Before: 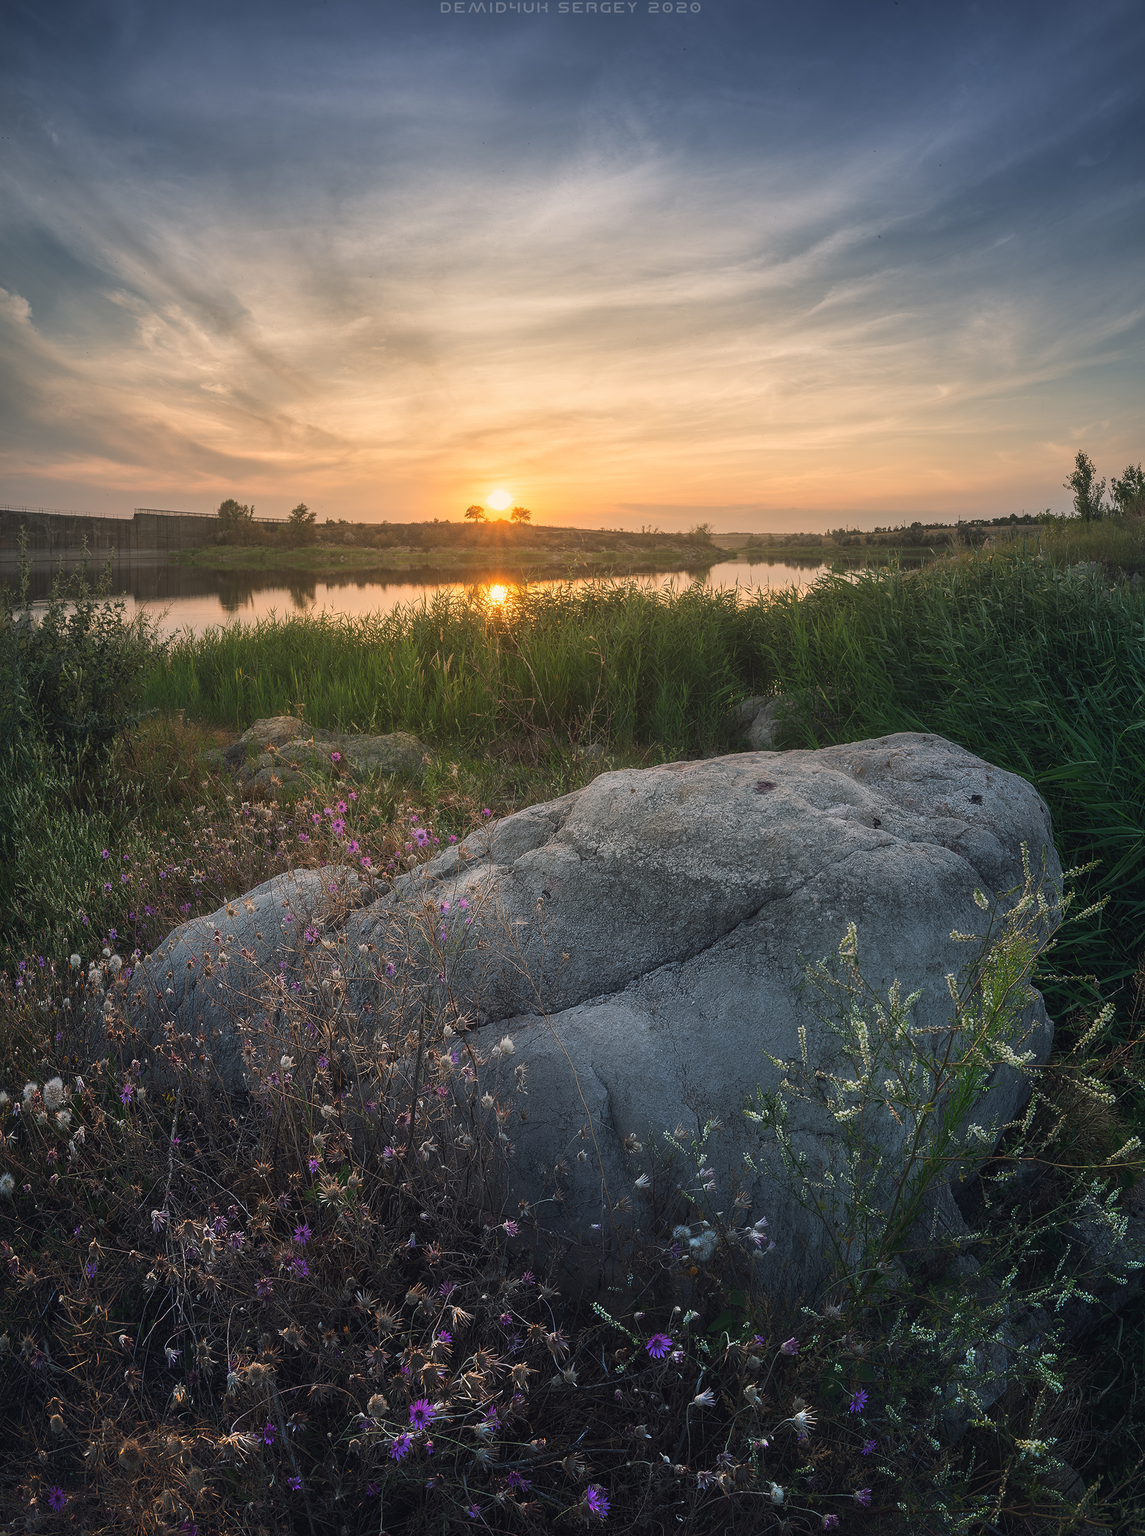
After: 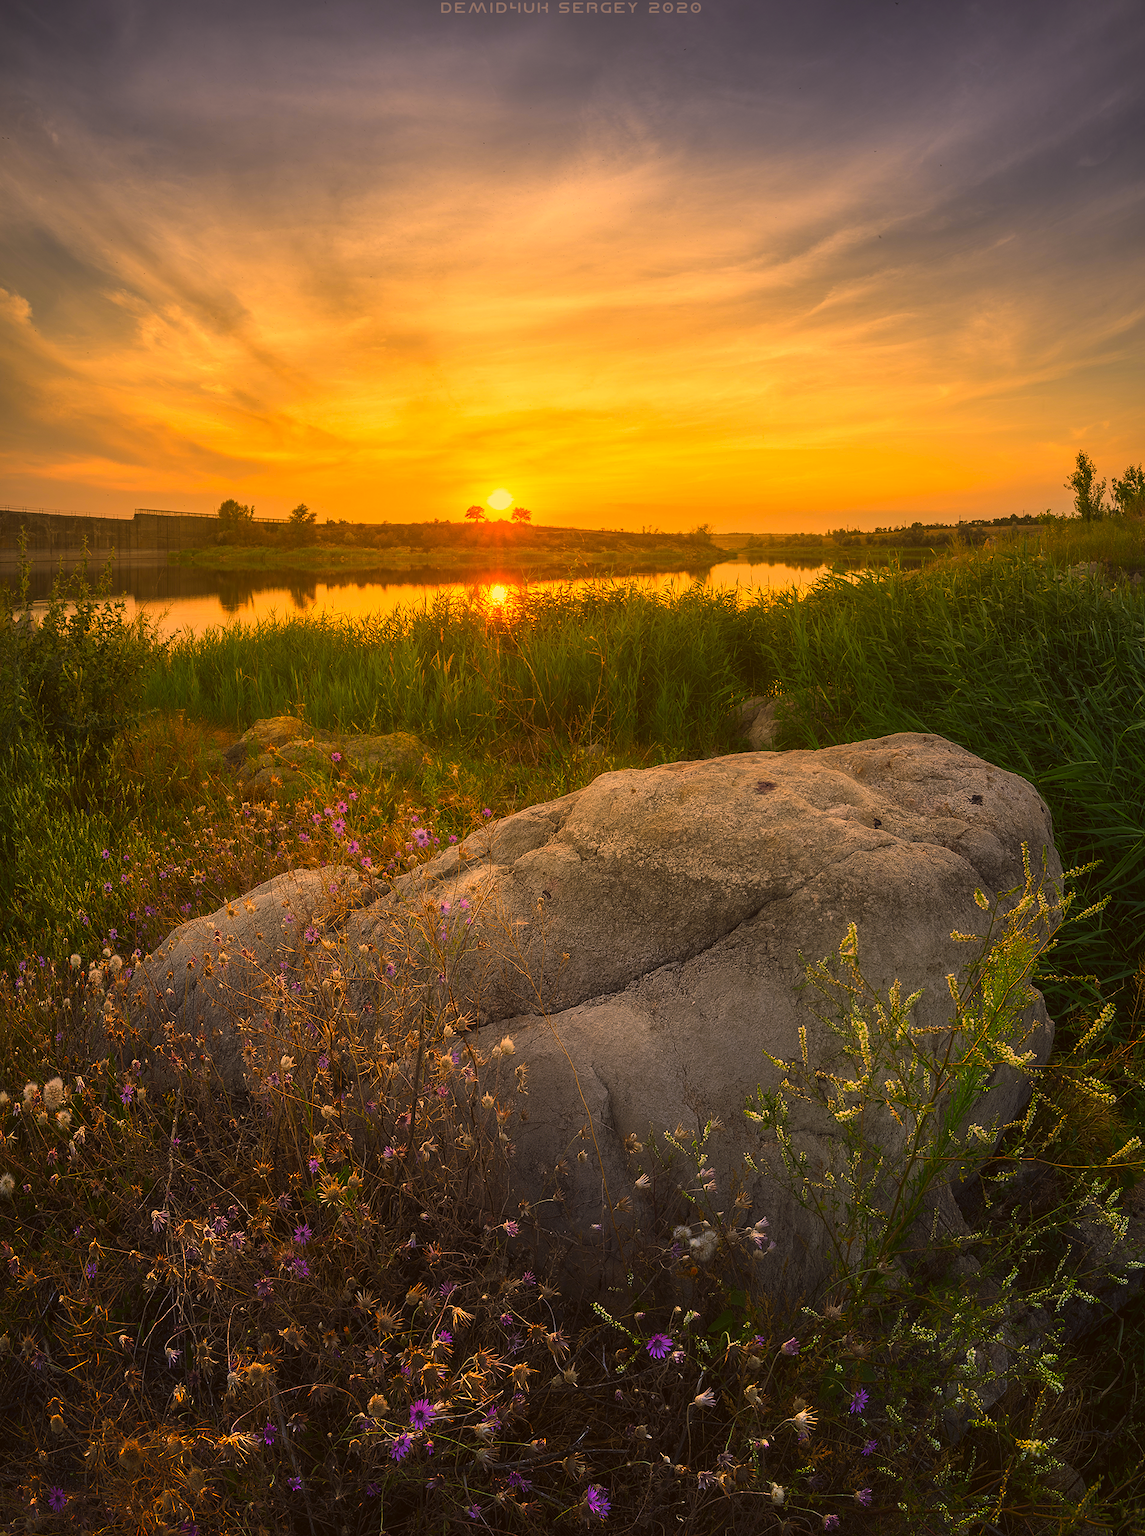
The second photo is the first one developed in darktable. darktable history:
color zones: curves: ch0 [(0.224, 0.526) (0.75, 0.5)]; ch1 [(0.055, 0.526) (0.224, 0.761) (0.377, 0.526) (0.75, 0.5)]
color correction: highlights a* 17.95, highlights b* 35.91, shadows a* 1.77, shadows b* 5.94, saturation 1.04
